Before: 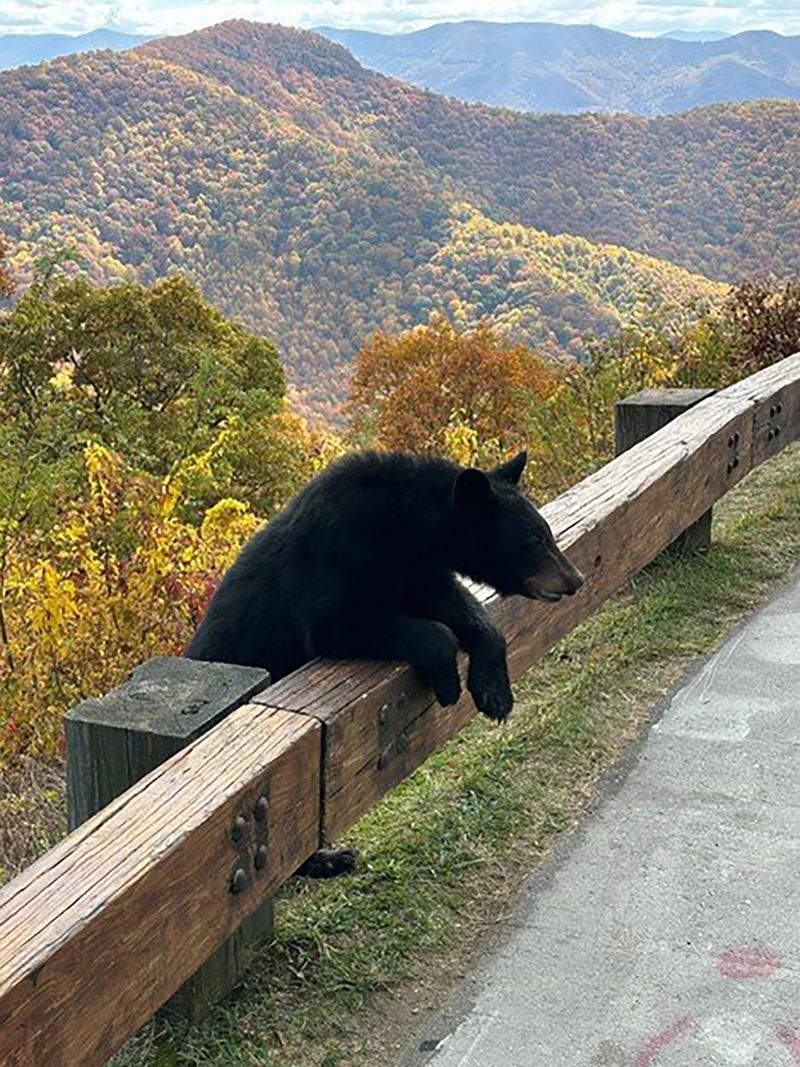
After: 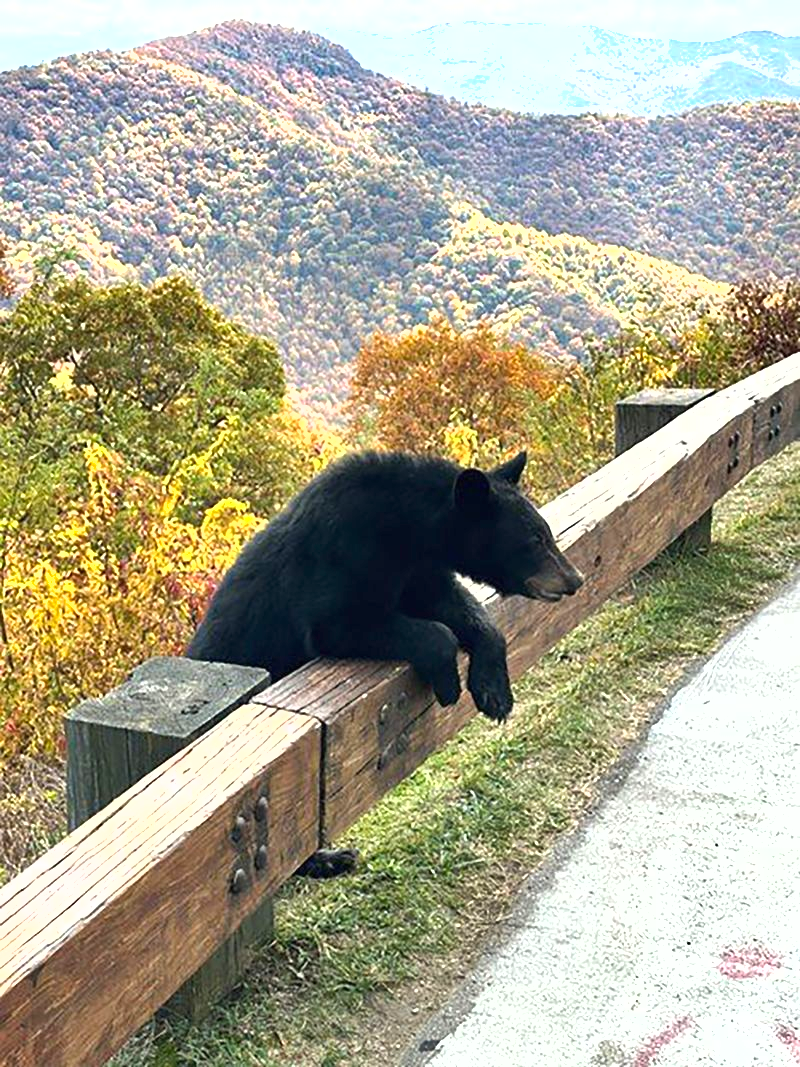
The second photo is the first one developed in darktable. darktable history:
tone equalizer: edges refinement/feathering 500, mask exposure compensation -1.57 EV, preserve details no
shadows and highlights: low approximation 0.01, soften with gaussian
exposure: black level correction 0, exposure 1.098 EV, compensate highlight preservation false
